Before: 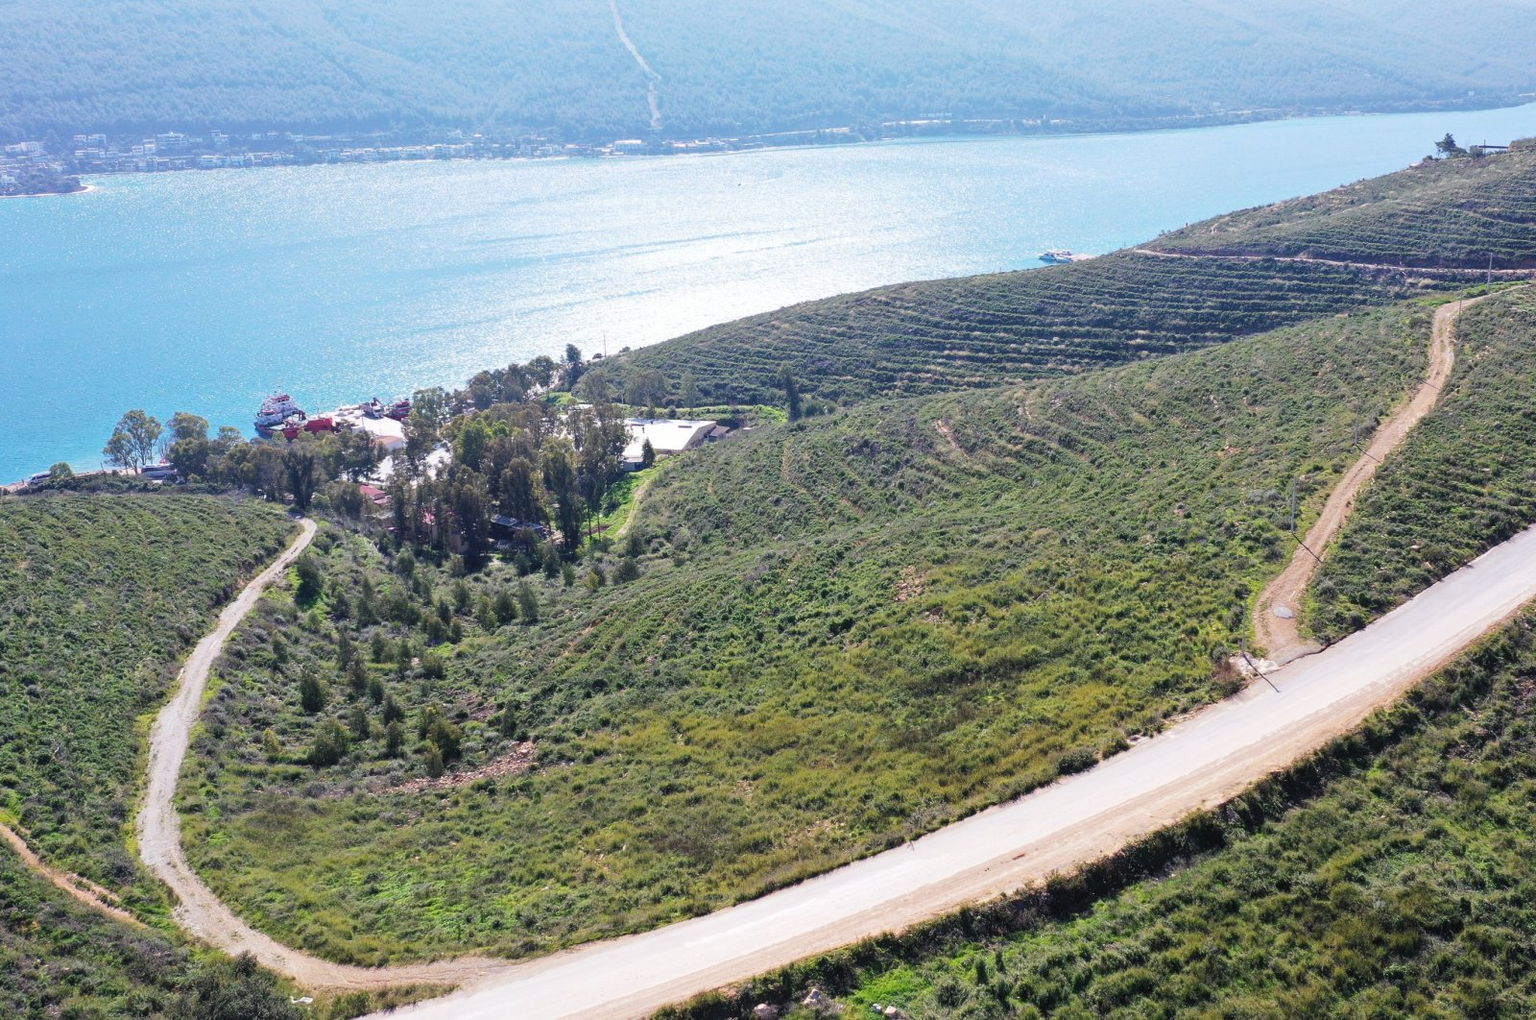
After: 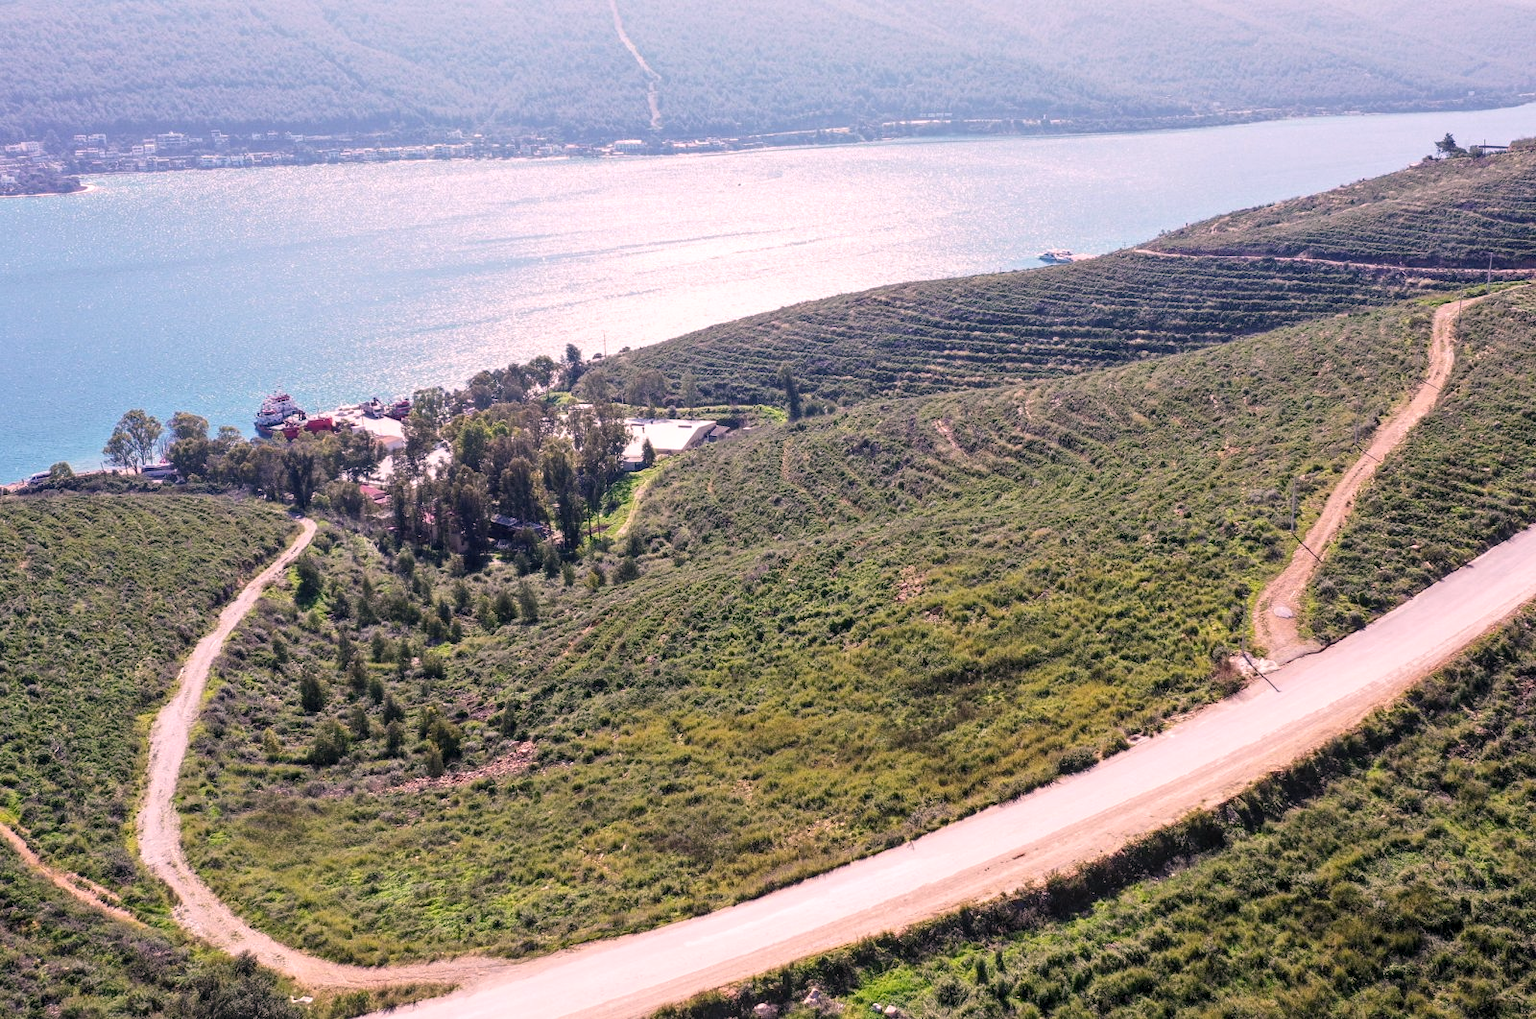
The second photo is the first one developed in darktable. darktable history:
local contrast: detail 130%
color correction: highlights a* 14.52, highlights b* 4.9
